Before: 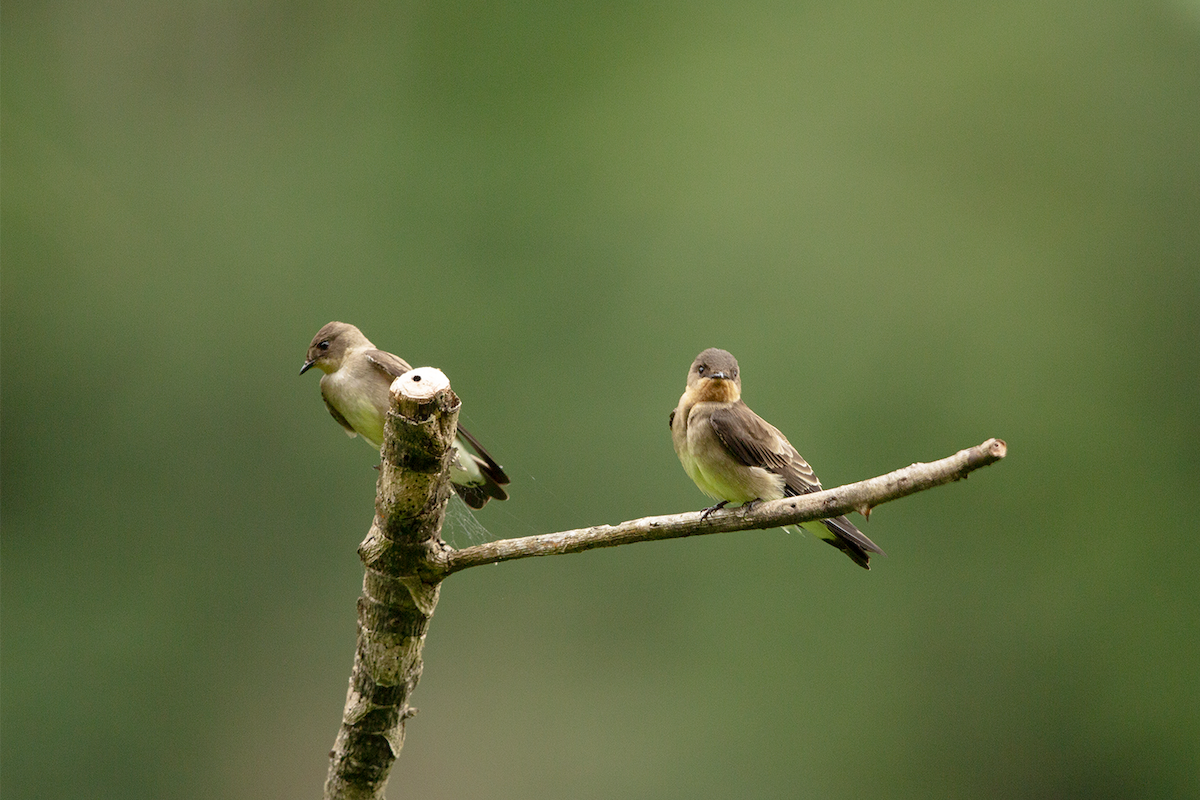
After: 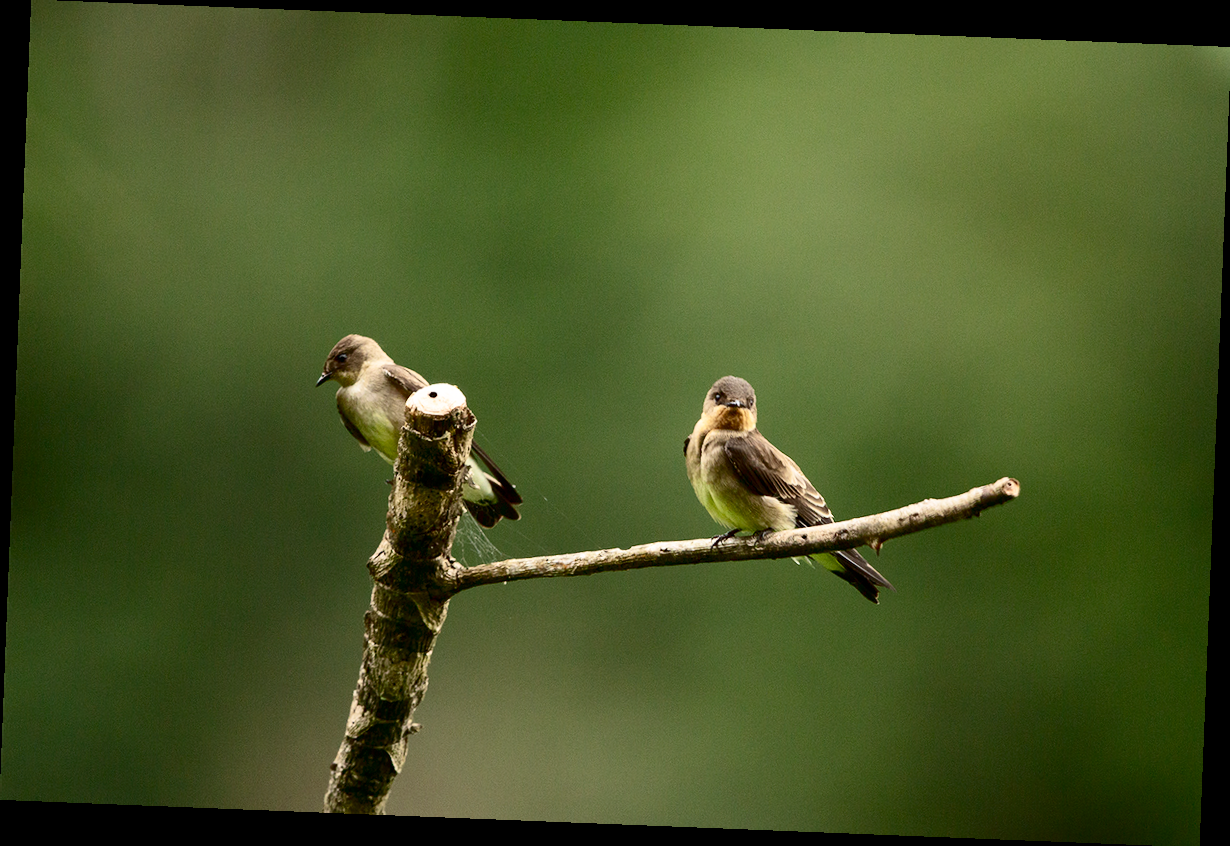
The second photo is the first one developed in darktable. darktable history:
contrast brightness saturation: contrast 0.32, brightness -0.08, saturation 0.17
exposure: compensate highlight preservation false
rotate and perspective: rotation 2.27°, automatic cropping off
